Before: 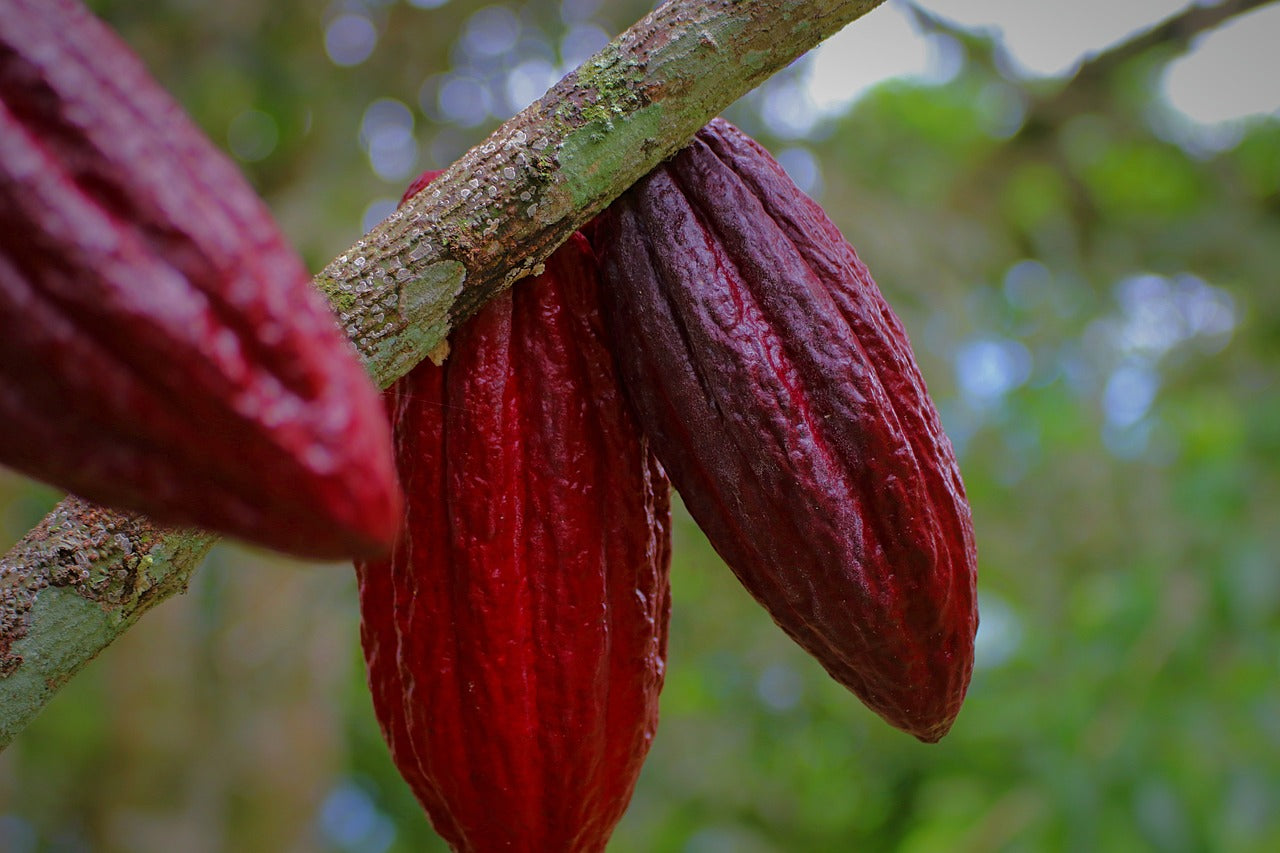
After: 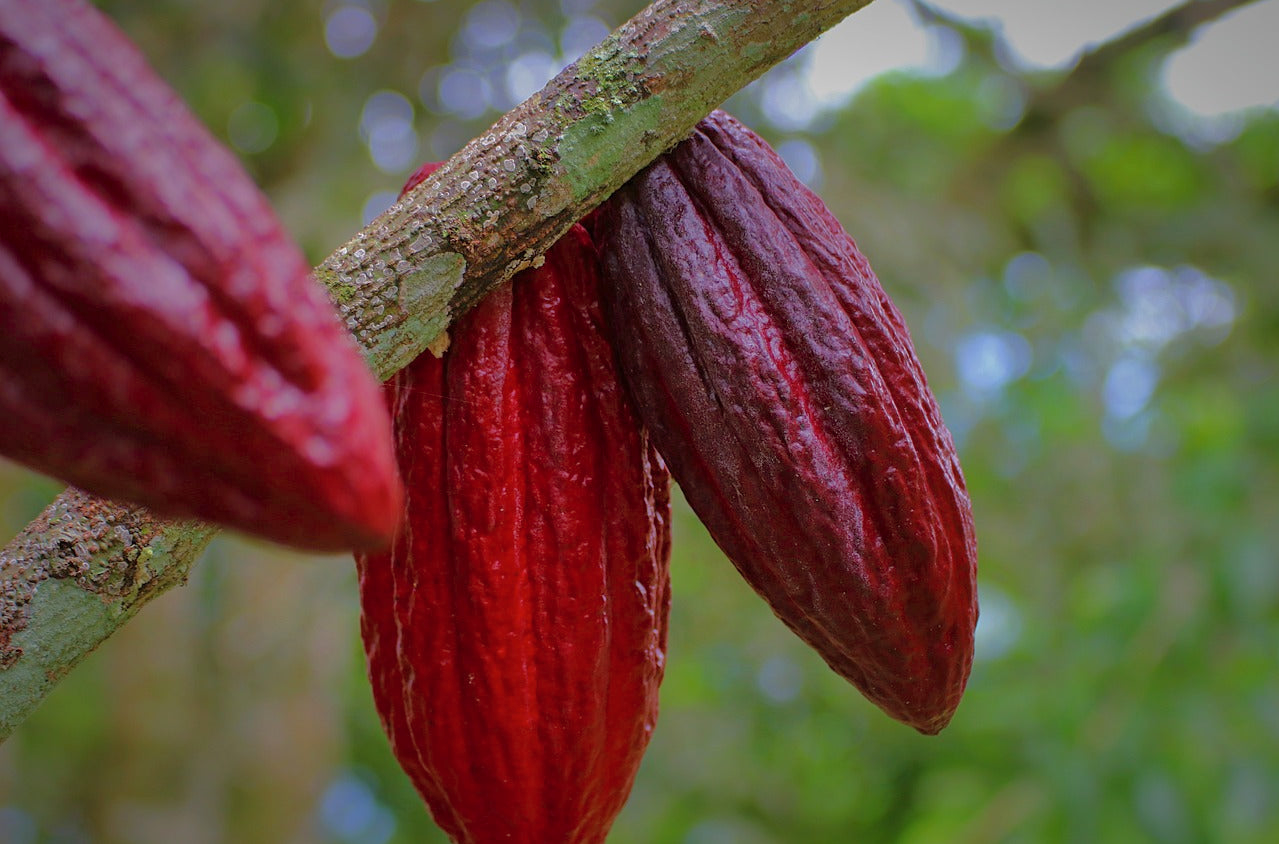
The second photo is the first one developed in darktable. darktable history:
shadows and highlights: on, module defaults
crop: top 1.049%, right 0.001%
